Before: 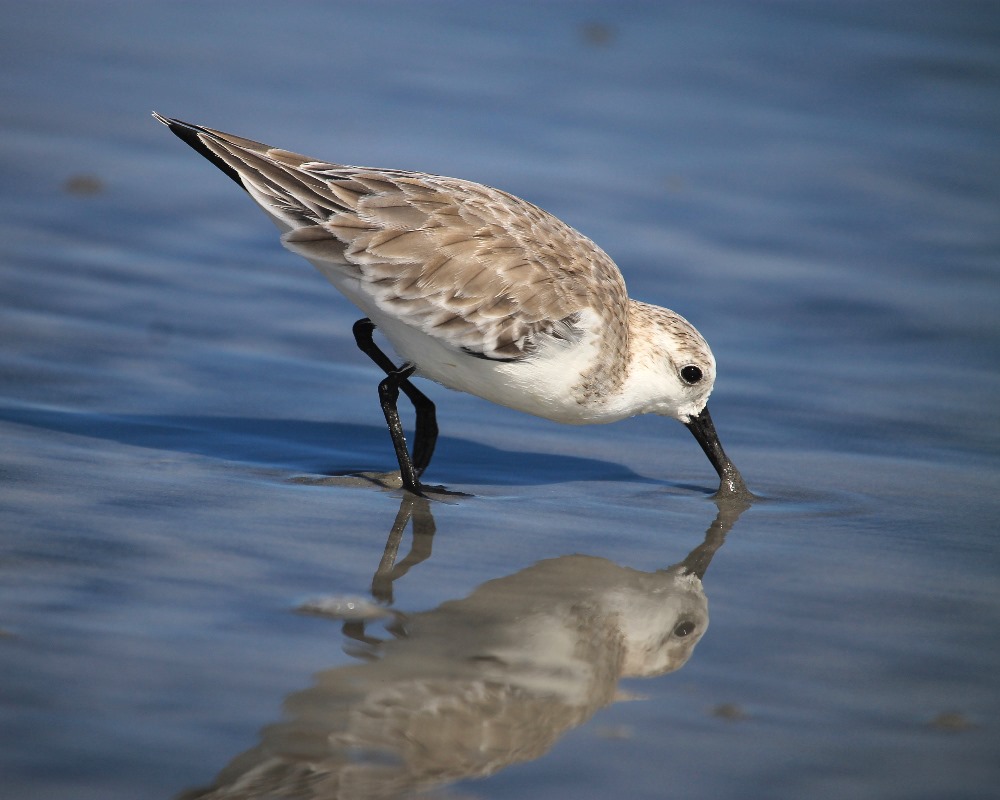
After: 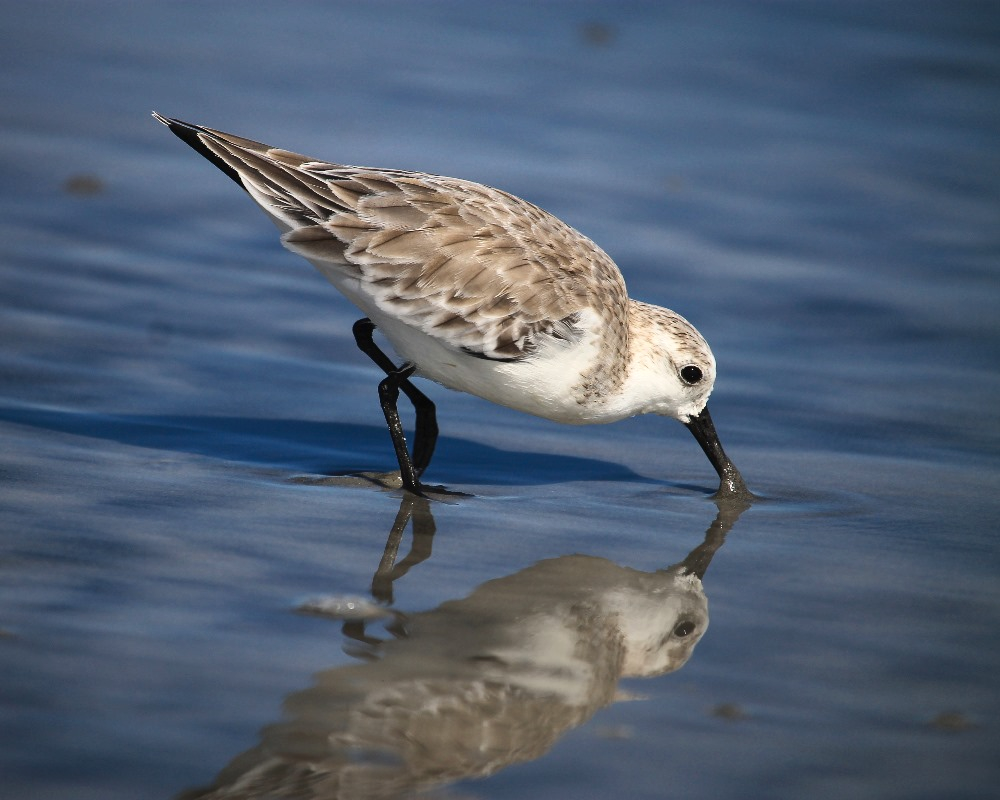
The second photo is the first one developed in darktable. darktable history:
tone curve: curves: ch0 [(0, 0) (0.003, 0.003) (0.011, 0.011) (0.025, 0.022) (0.044, 0.039) (0.069, 0.055) (0.1, 0.074) (0.136, 0.101) (0.177, 0.134) (0.224, 0.171) (0.277, 0.216) (0.335, 0.277) (0.399, 0.345) (0.468, 0.427) (0.543, 0.526) (0.623, 0.636) (0.709, 0.731) (0.801, 0.822) (0.898, 0.917) (1, 1)], color space Lab, independent channels, preserve colors none
